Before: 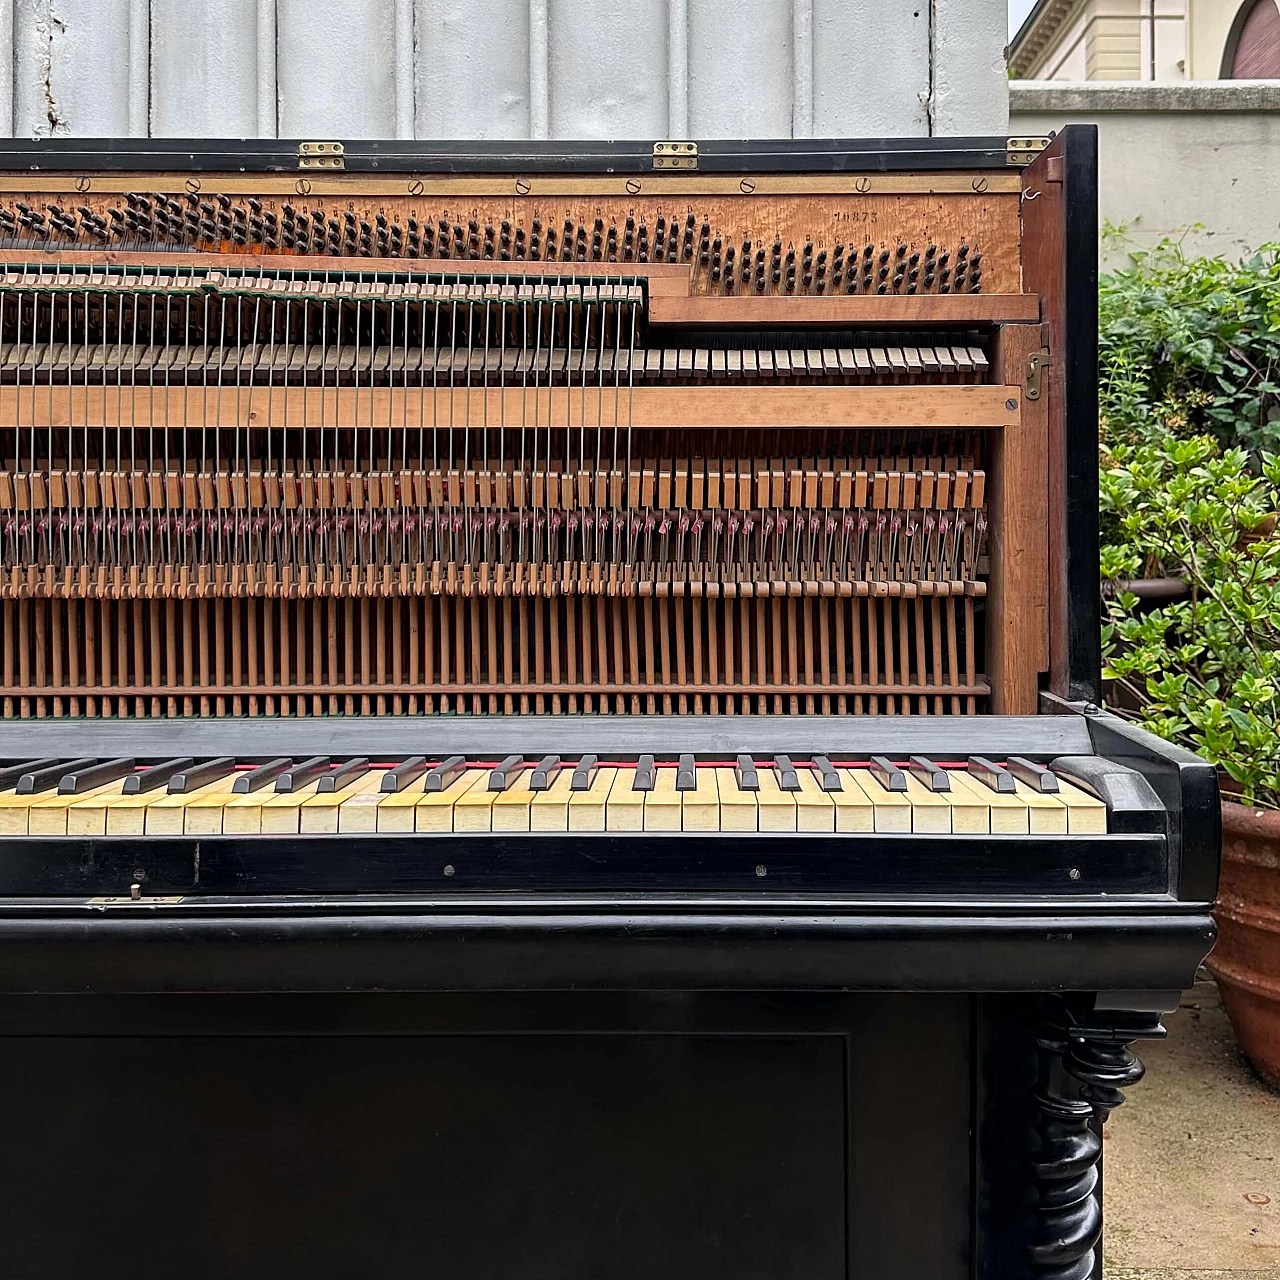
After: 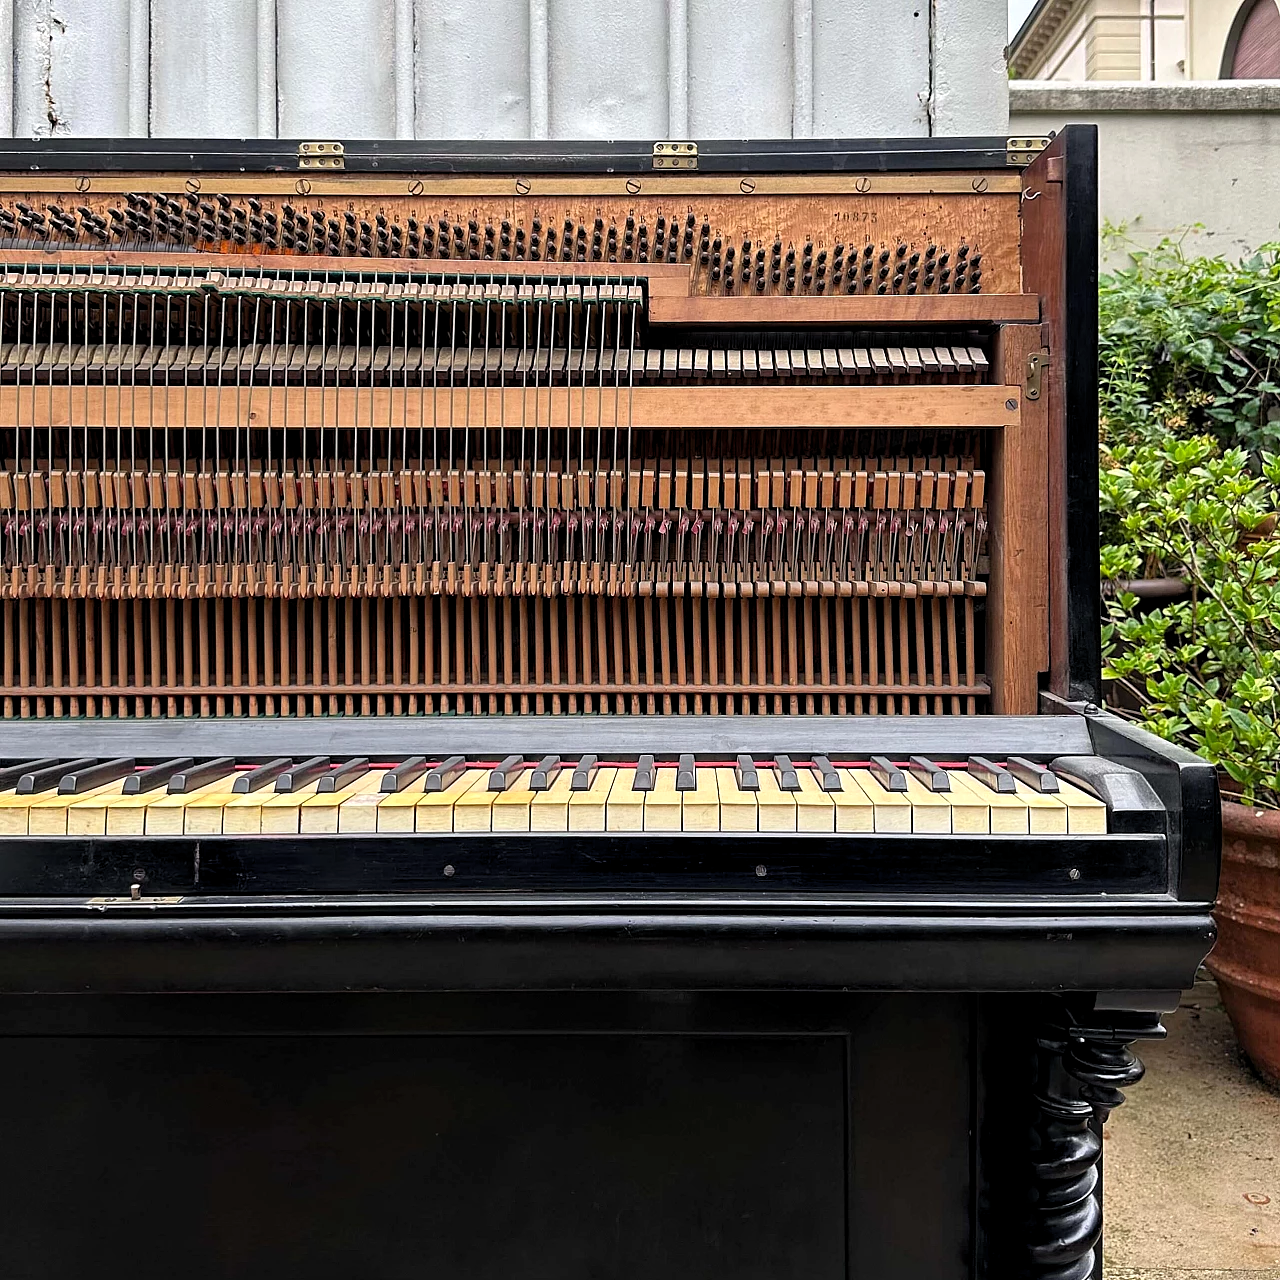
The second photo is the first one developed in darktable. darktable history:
levels: levels [0.016, 0.484, 0.953]
